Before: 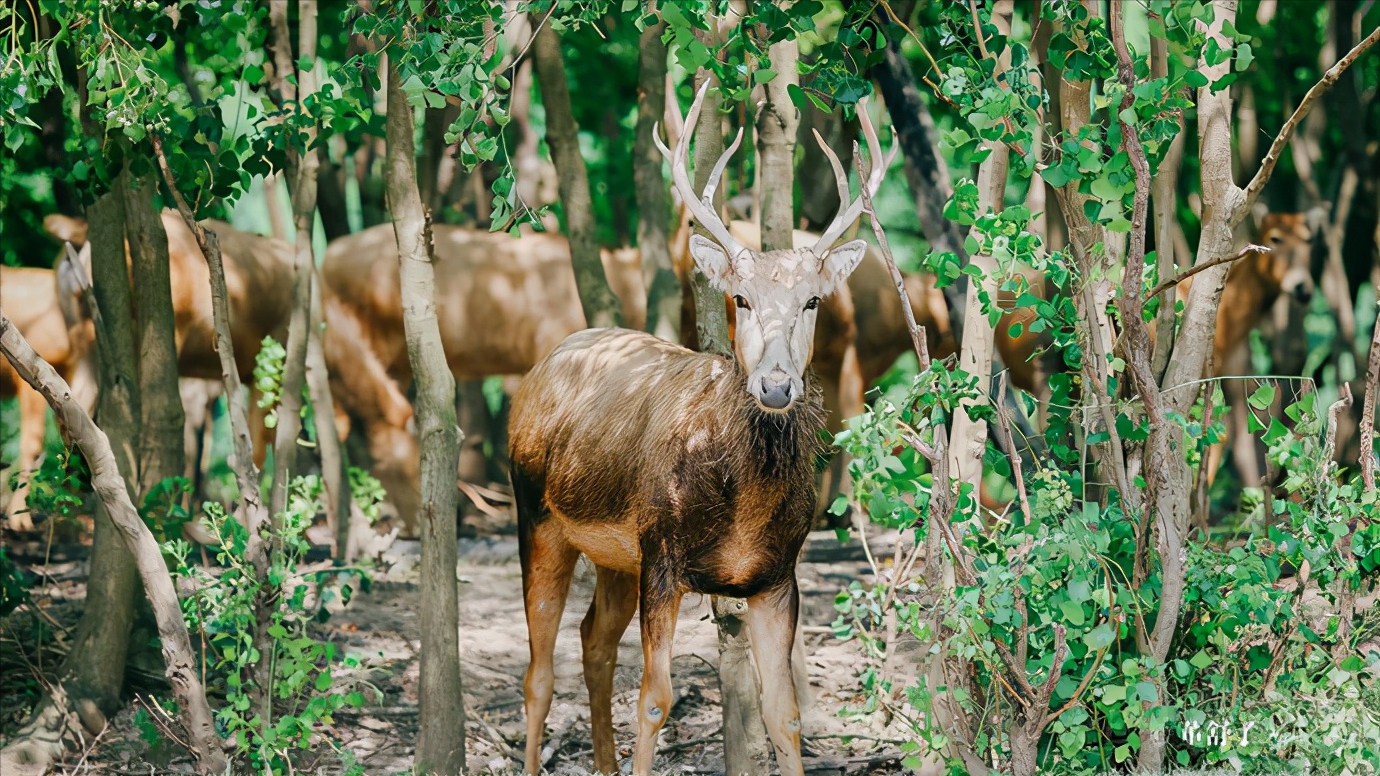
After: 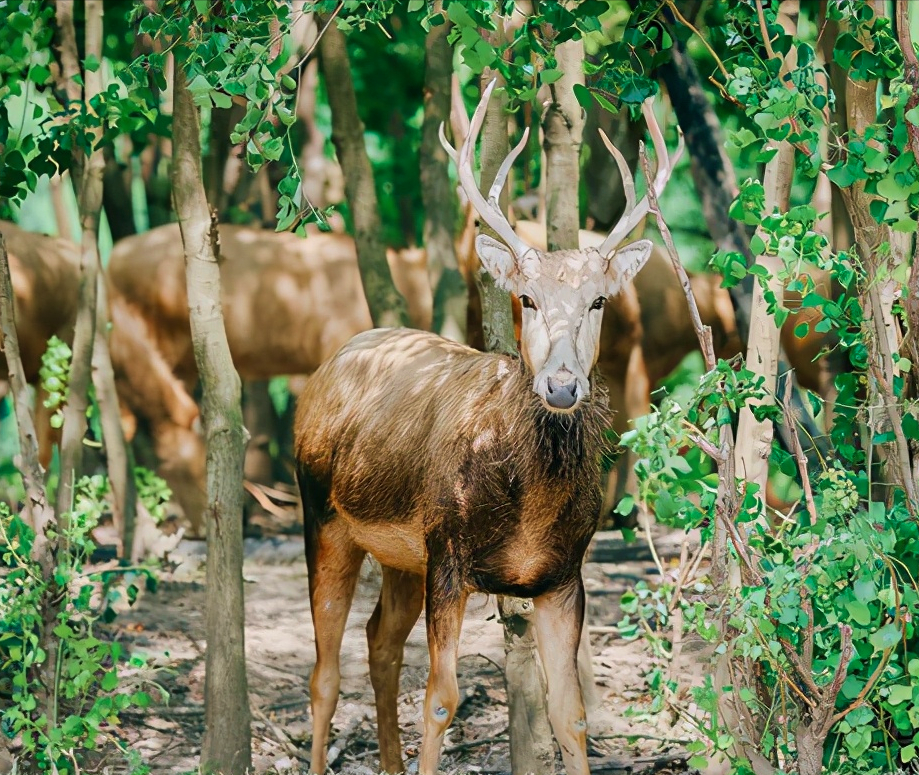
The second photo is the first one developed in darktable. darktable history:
crop and rotate: left 15.546%, right 17.787%
velvia: on, module defaults
